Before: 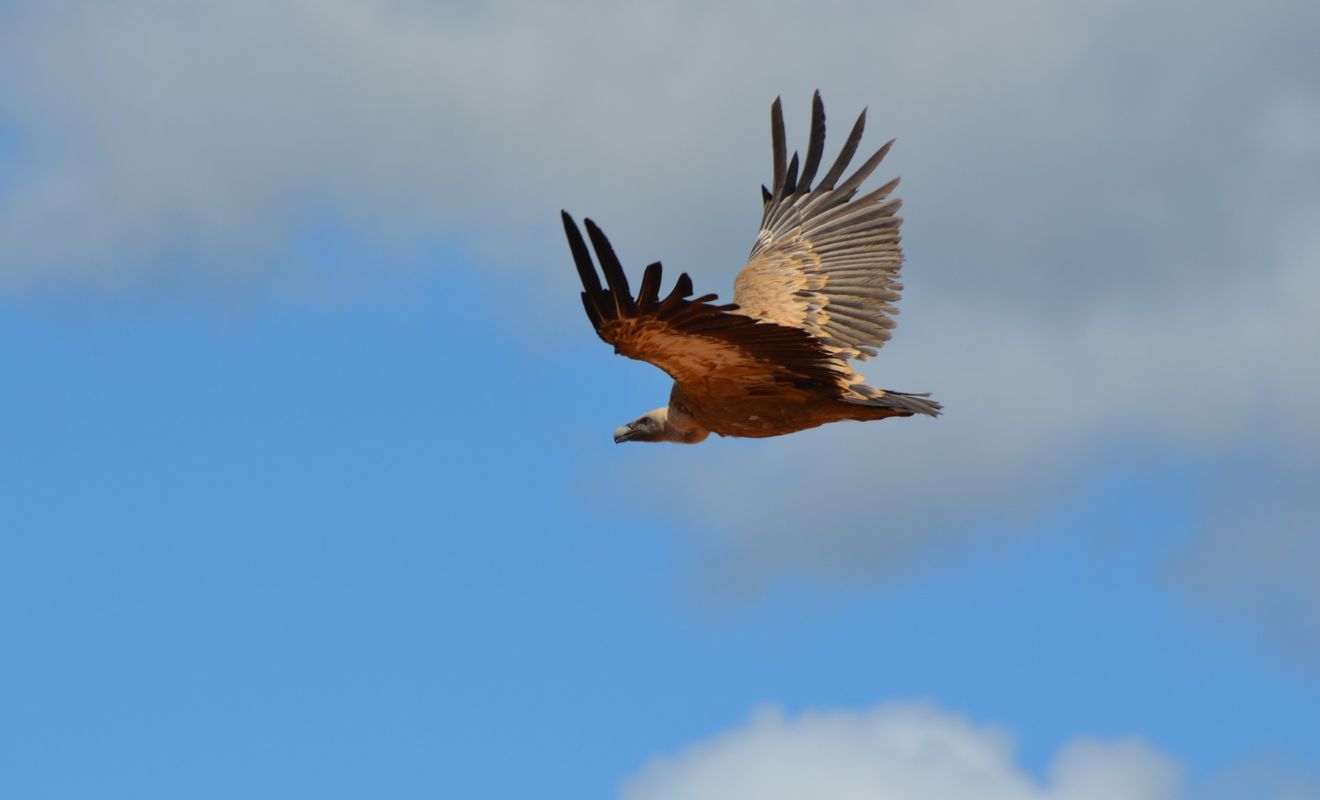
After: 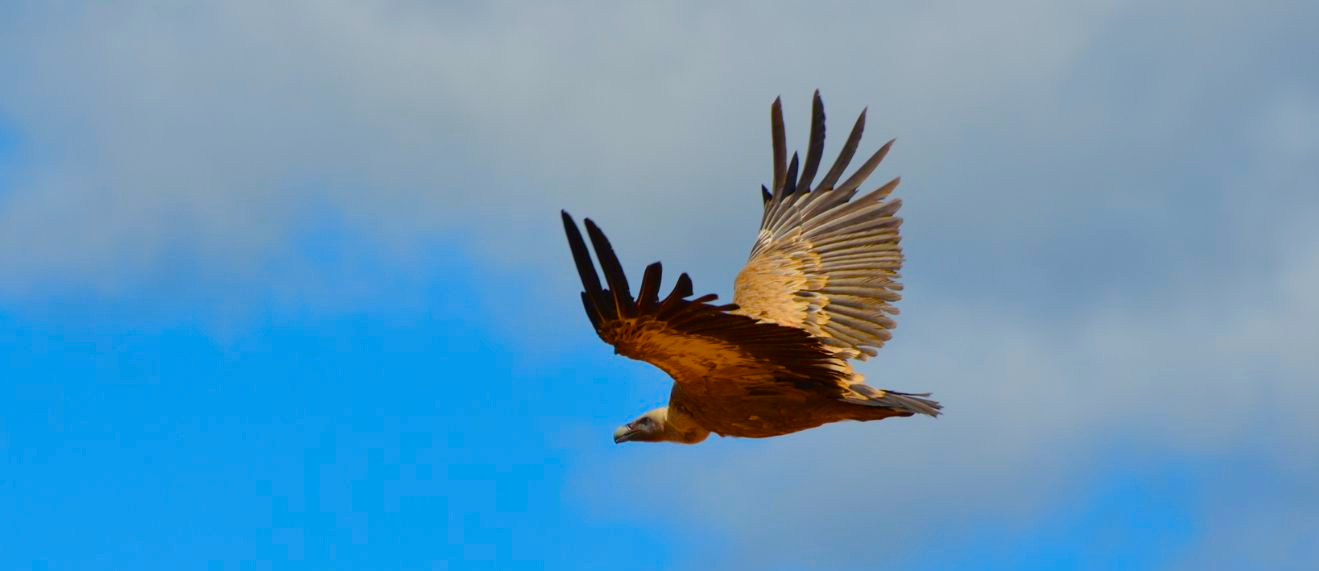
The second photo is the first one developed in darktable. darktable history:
crop: bottom 28.576%
color balance rgb: perceptual saturation grading › global saturation 20%, perceptual saturation grading › highlights -25%, perceptual saturation grading › shadows 50.52%, global vibrance 40.24%
tone equalizer: on, module defaults
